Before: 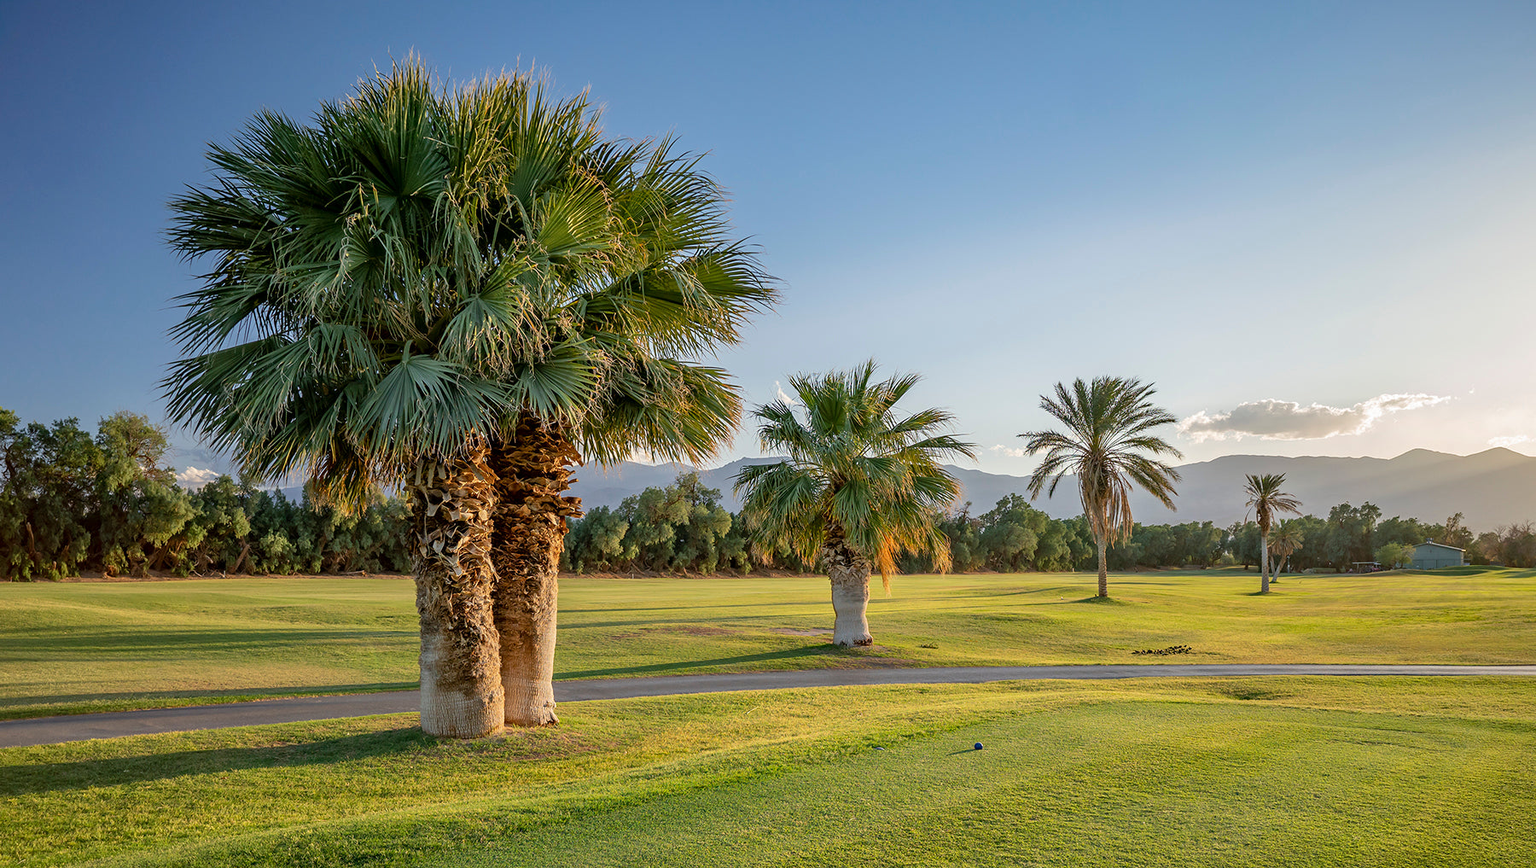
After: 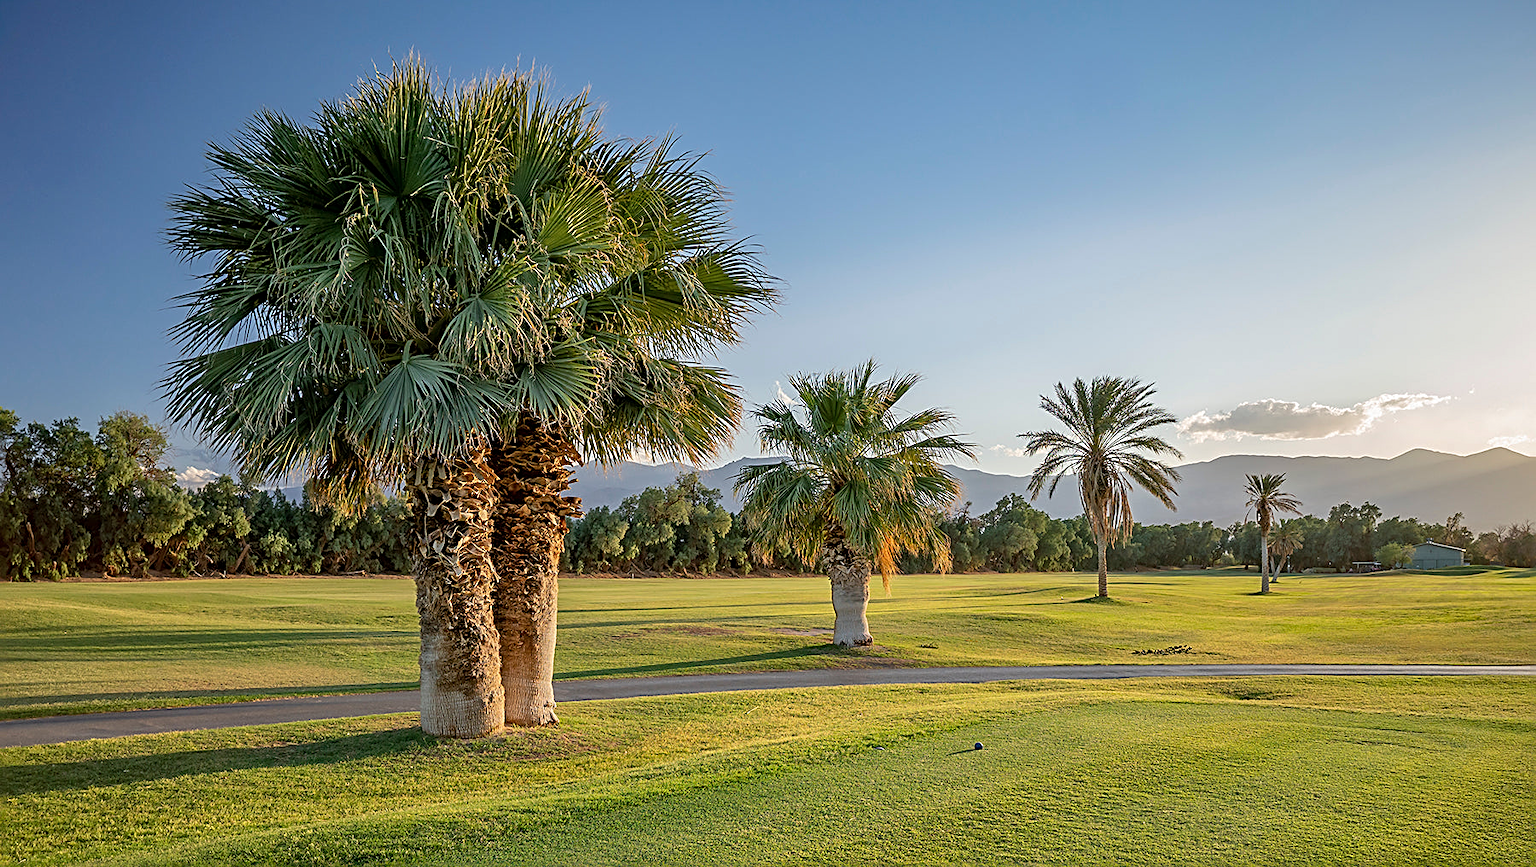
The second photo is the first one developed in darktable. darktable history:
sharpen: radius 2.531, amount 0.628
exposure: exposure -0.021 EV, compensate highlight preservation false
